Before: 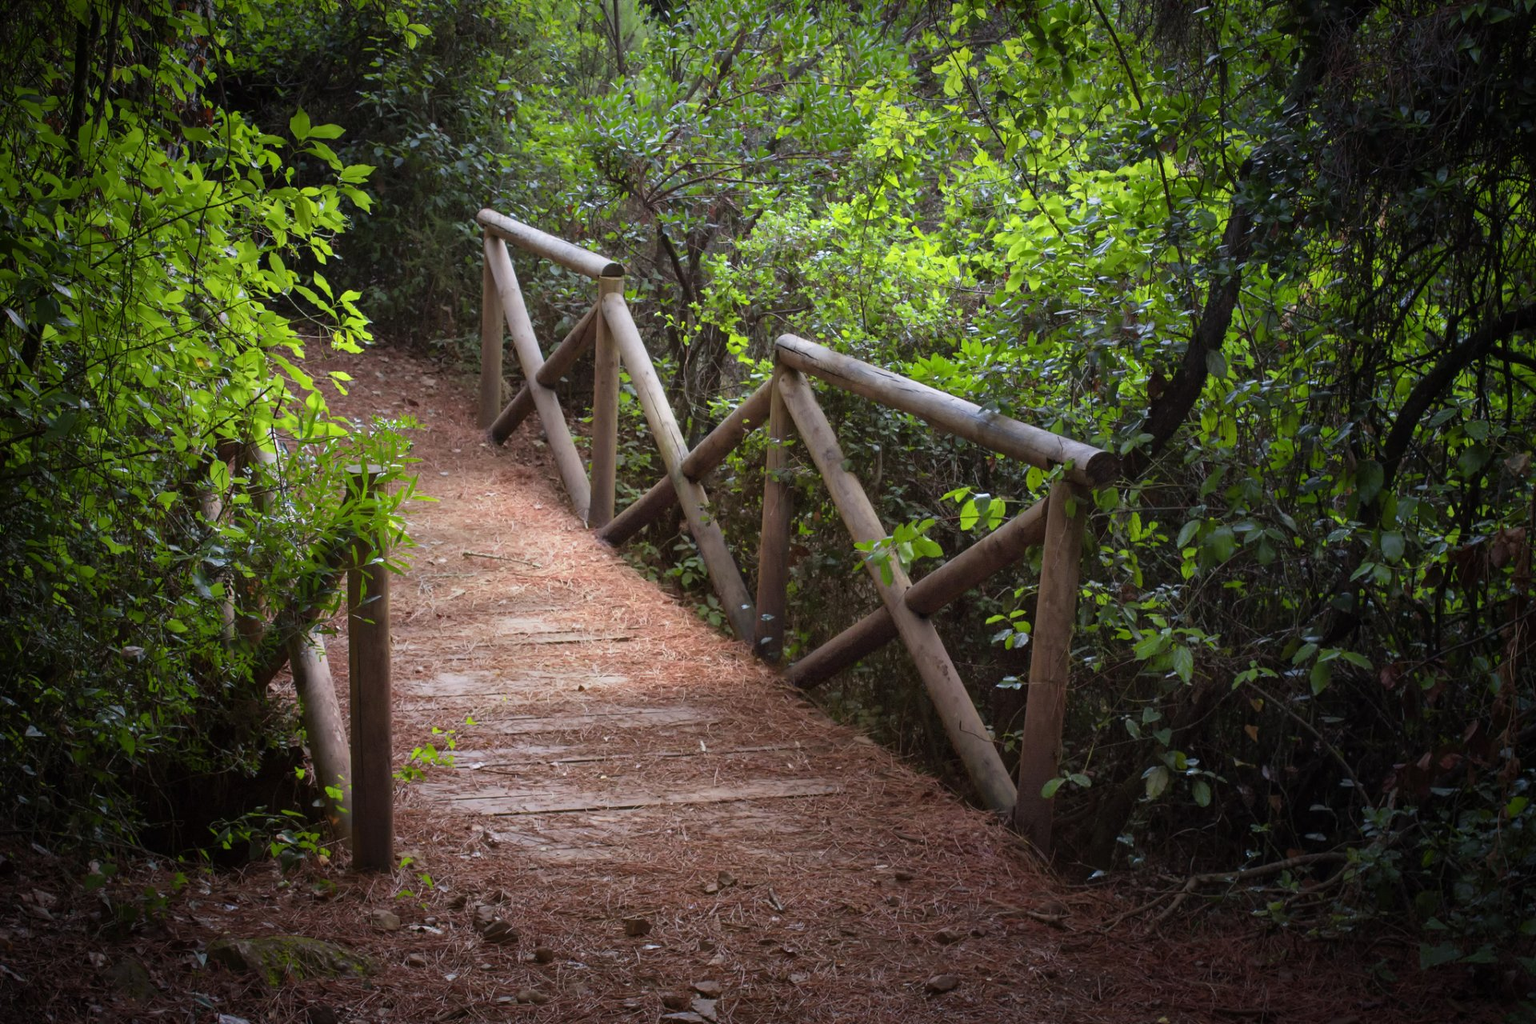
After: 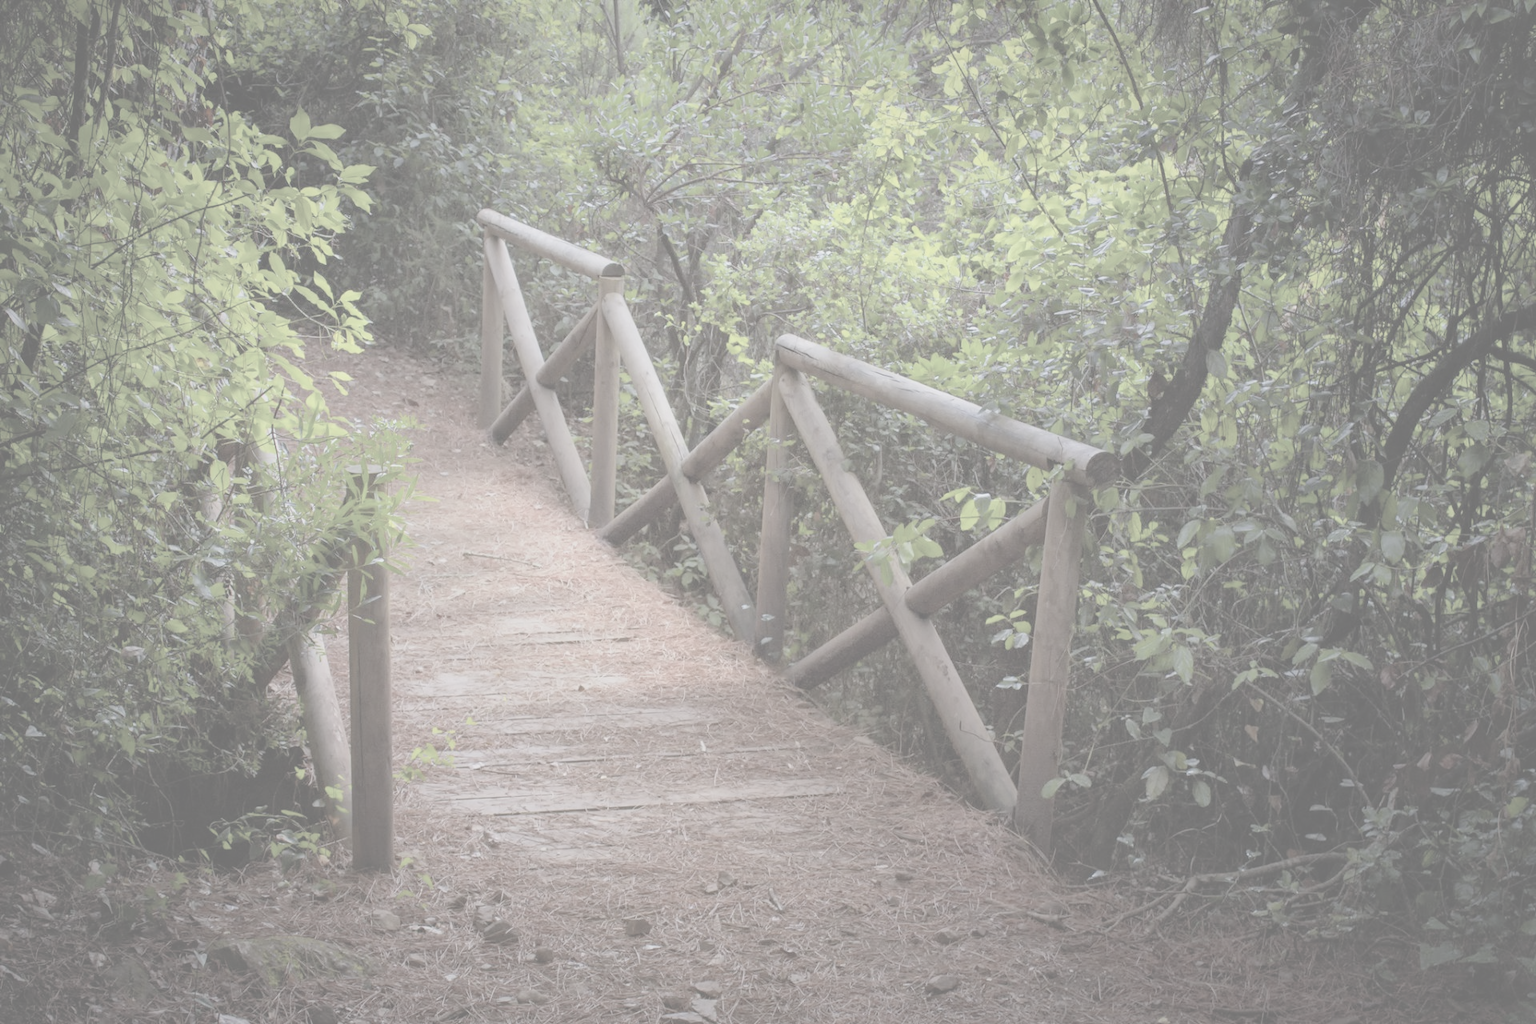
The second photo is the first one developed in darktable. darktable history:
exposure: black level correction 0.001, exposure 0.143 EV, compensate highlight preservation false
contrast brightness saturation: contrast -0.339, brightness 0.731, saturation -0.763
